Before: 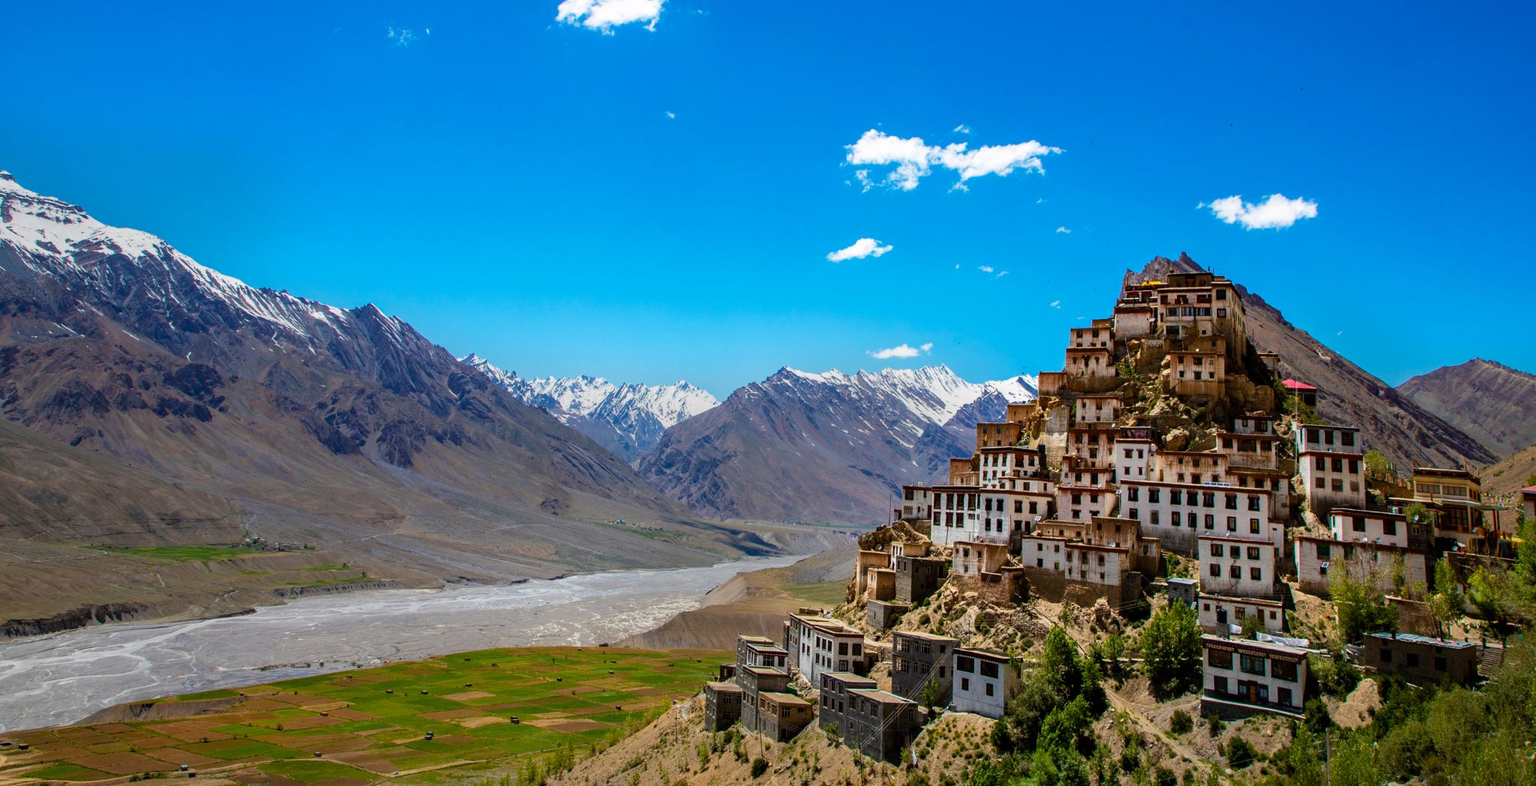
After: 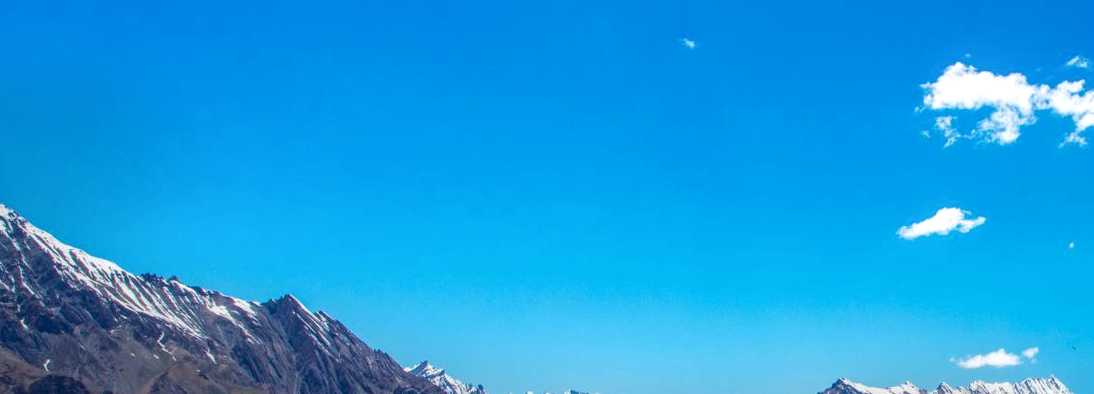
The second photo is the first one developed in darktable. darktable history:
local contrast: on, module defaults
crop: left 10.027%, top 10.585%, right 36.538%, bottom 51.789%
